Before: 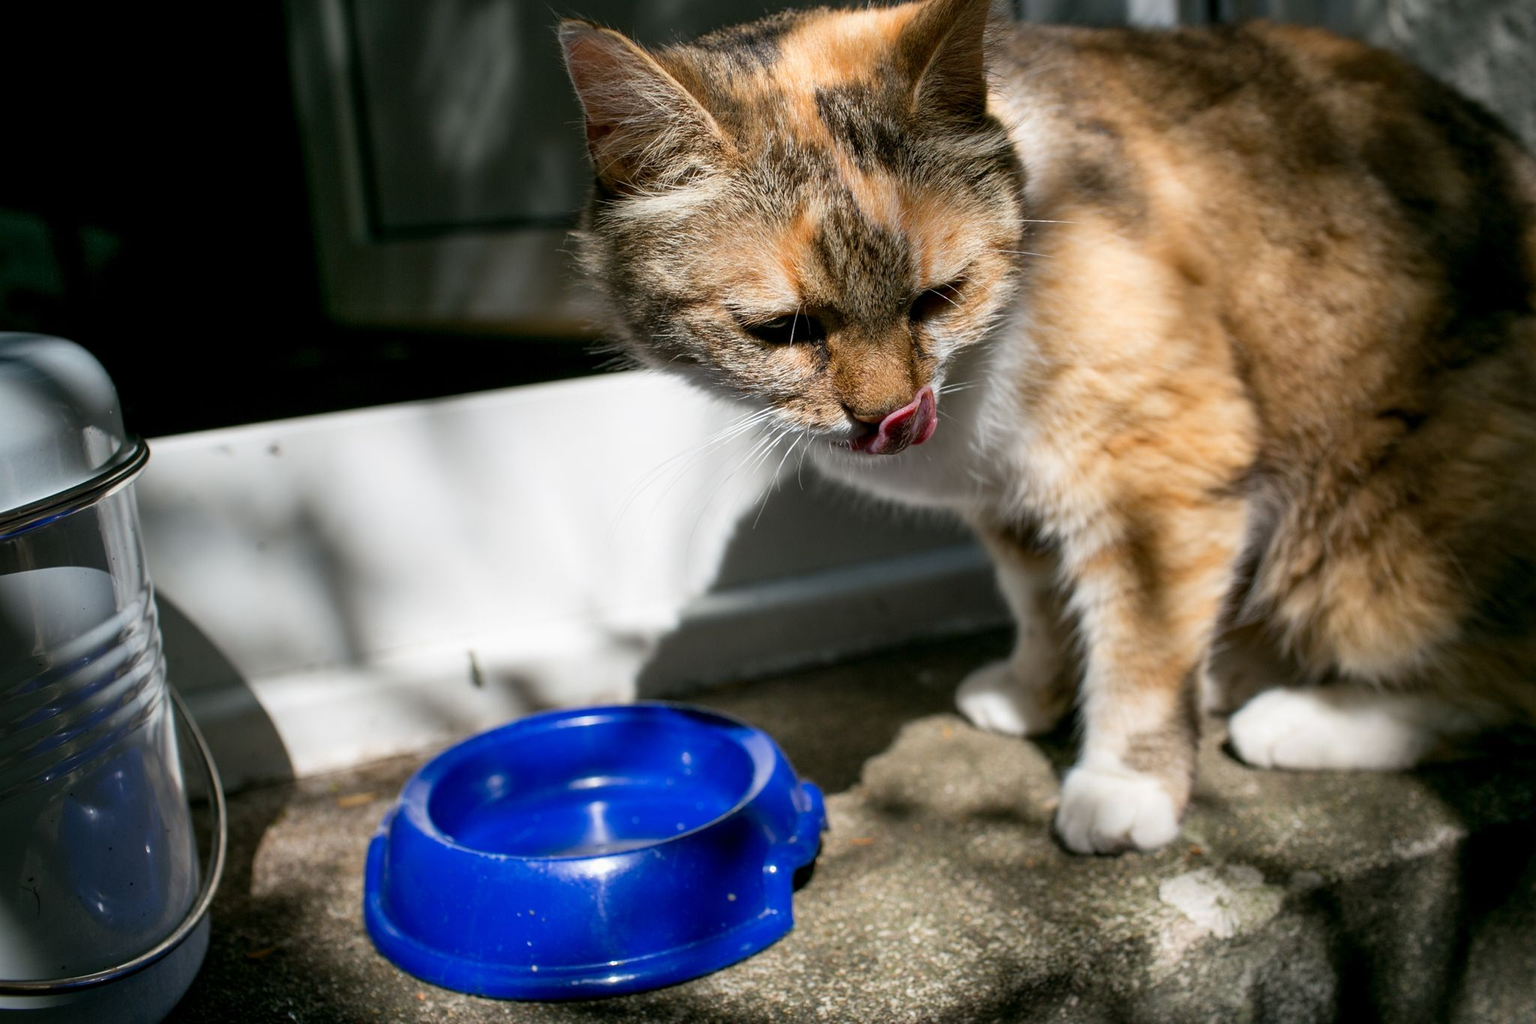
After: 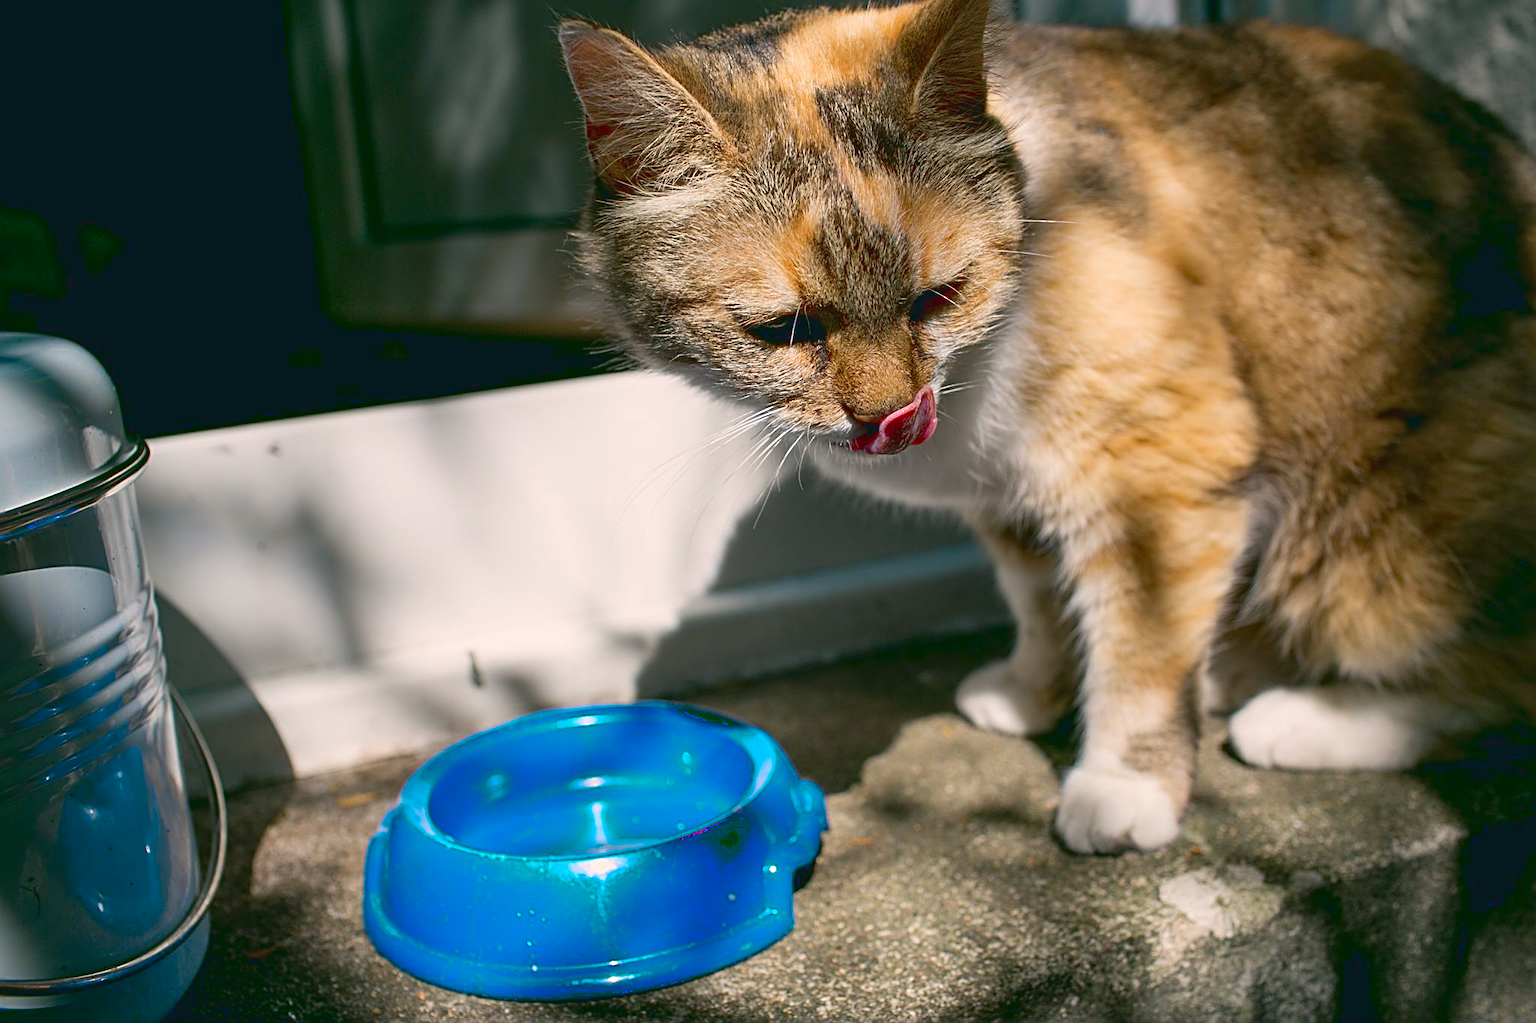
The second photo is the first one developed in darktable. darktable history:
tone curve: curves: ch0 [(0, 0.068) (1, 0.961)], color space Lab, linked channels, preserve colors none
color zones: curves: ch0 [(0.254, 0.492) (0.724, 0.62)]; ch1 [(0.25, 0.528) (0.719, 0.796)]; ch2 [(0, 0.472) (0.25, 0.5) (0.73, 0.184)]
sharpen: radius 2.676, amount 0.669
color correction: highlights a* 5.38, highlights b* 5.3, shadows a* -4.26, shadows b* -5.11
